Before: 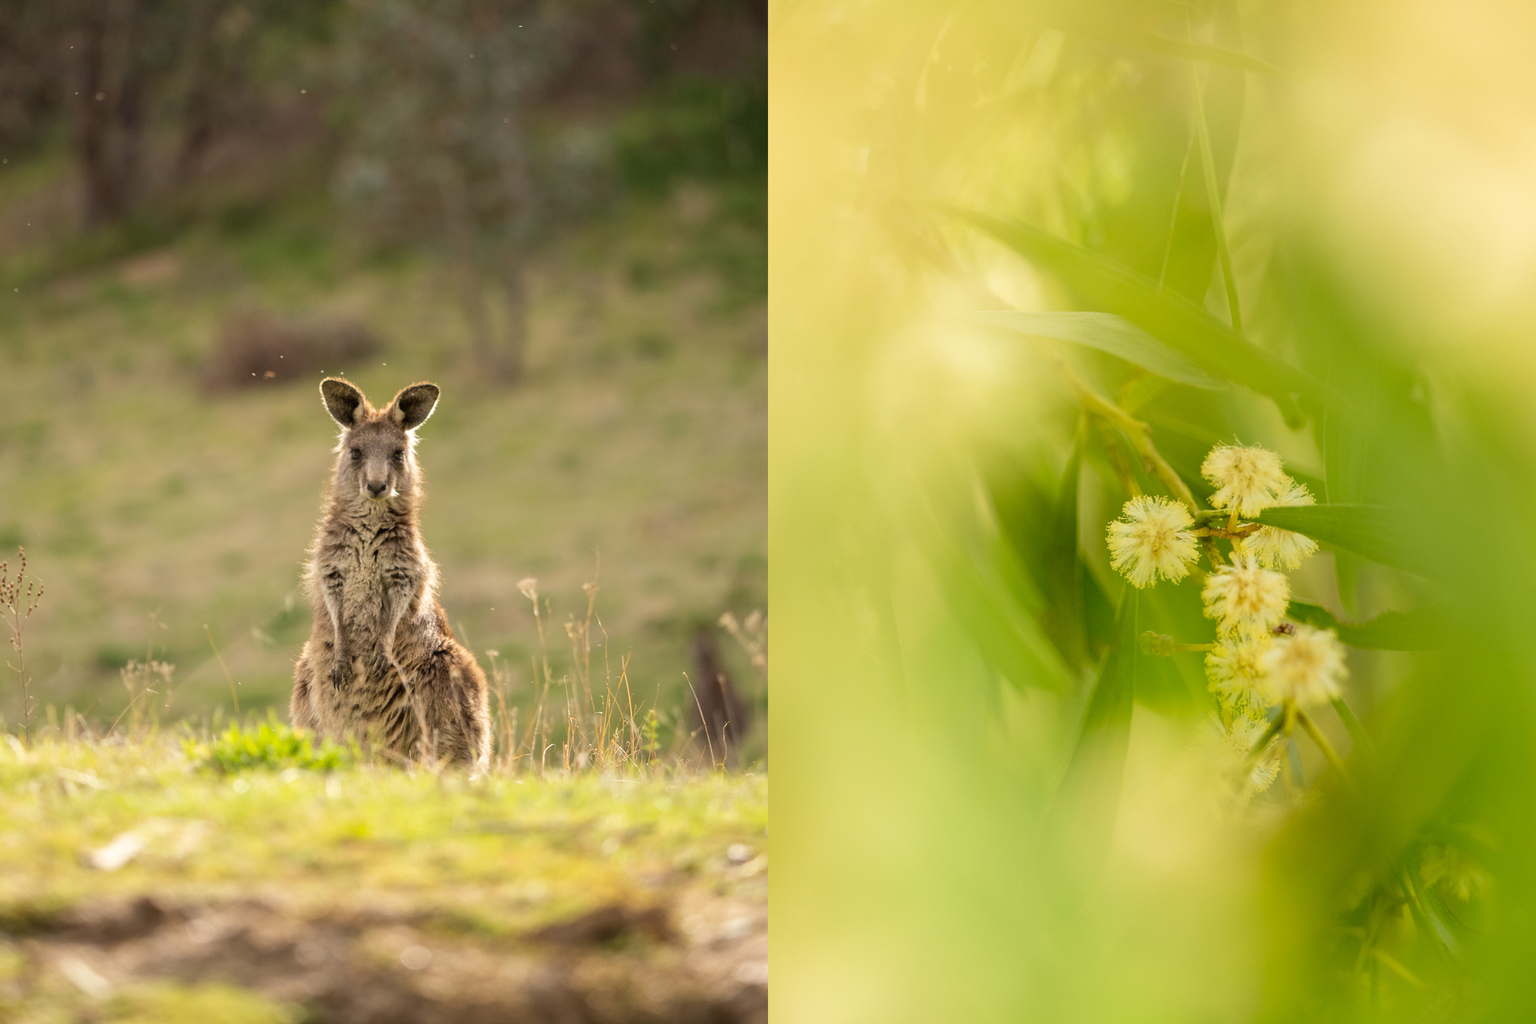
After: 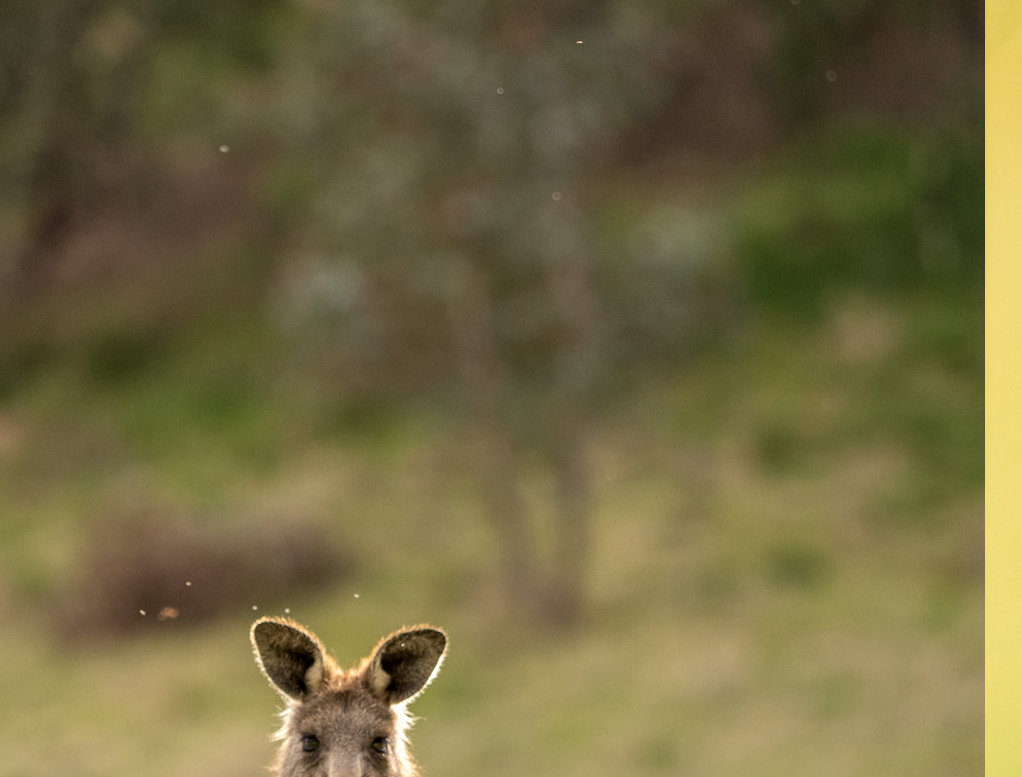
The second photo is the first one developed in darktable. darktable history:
crop and rotate: left 10.856%, top 0.11%, right 48.52%, bottom 53.56%
local contrast: on, module defaults
